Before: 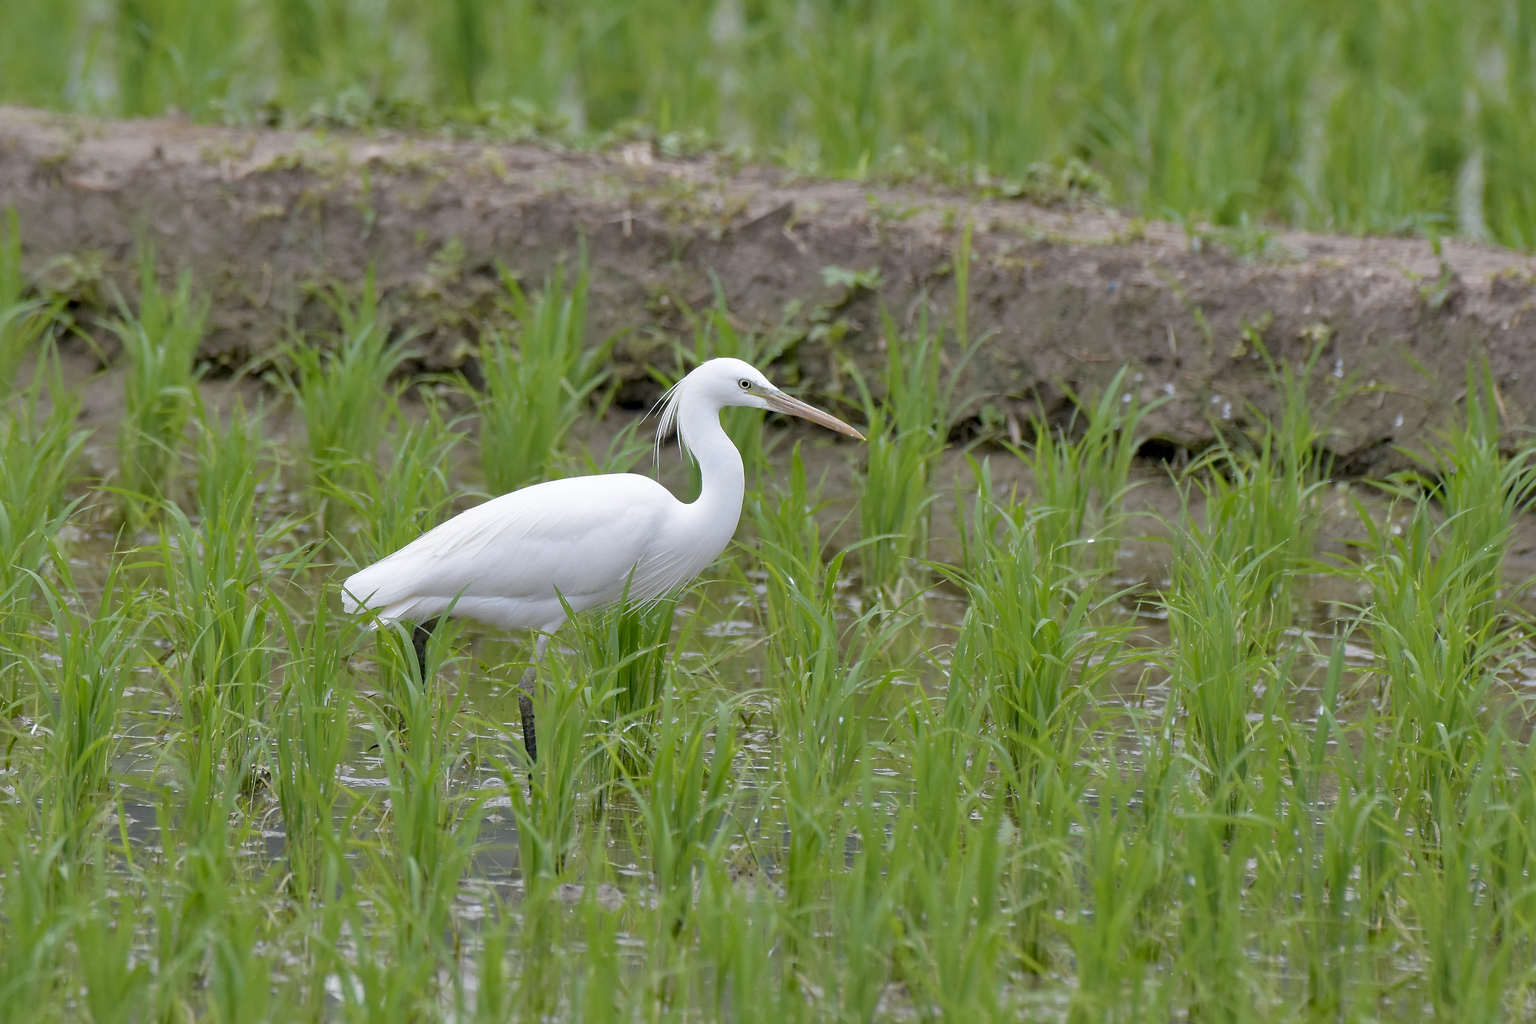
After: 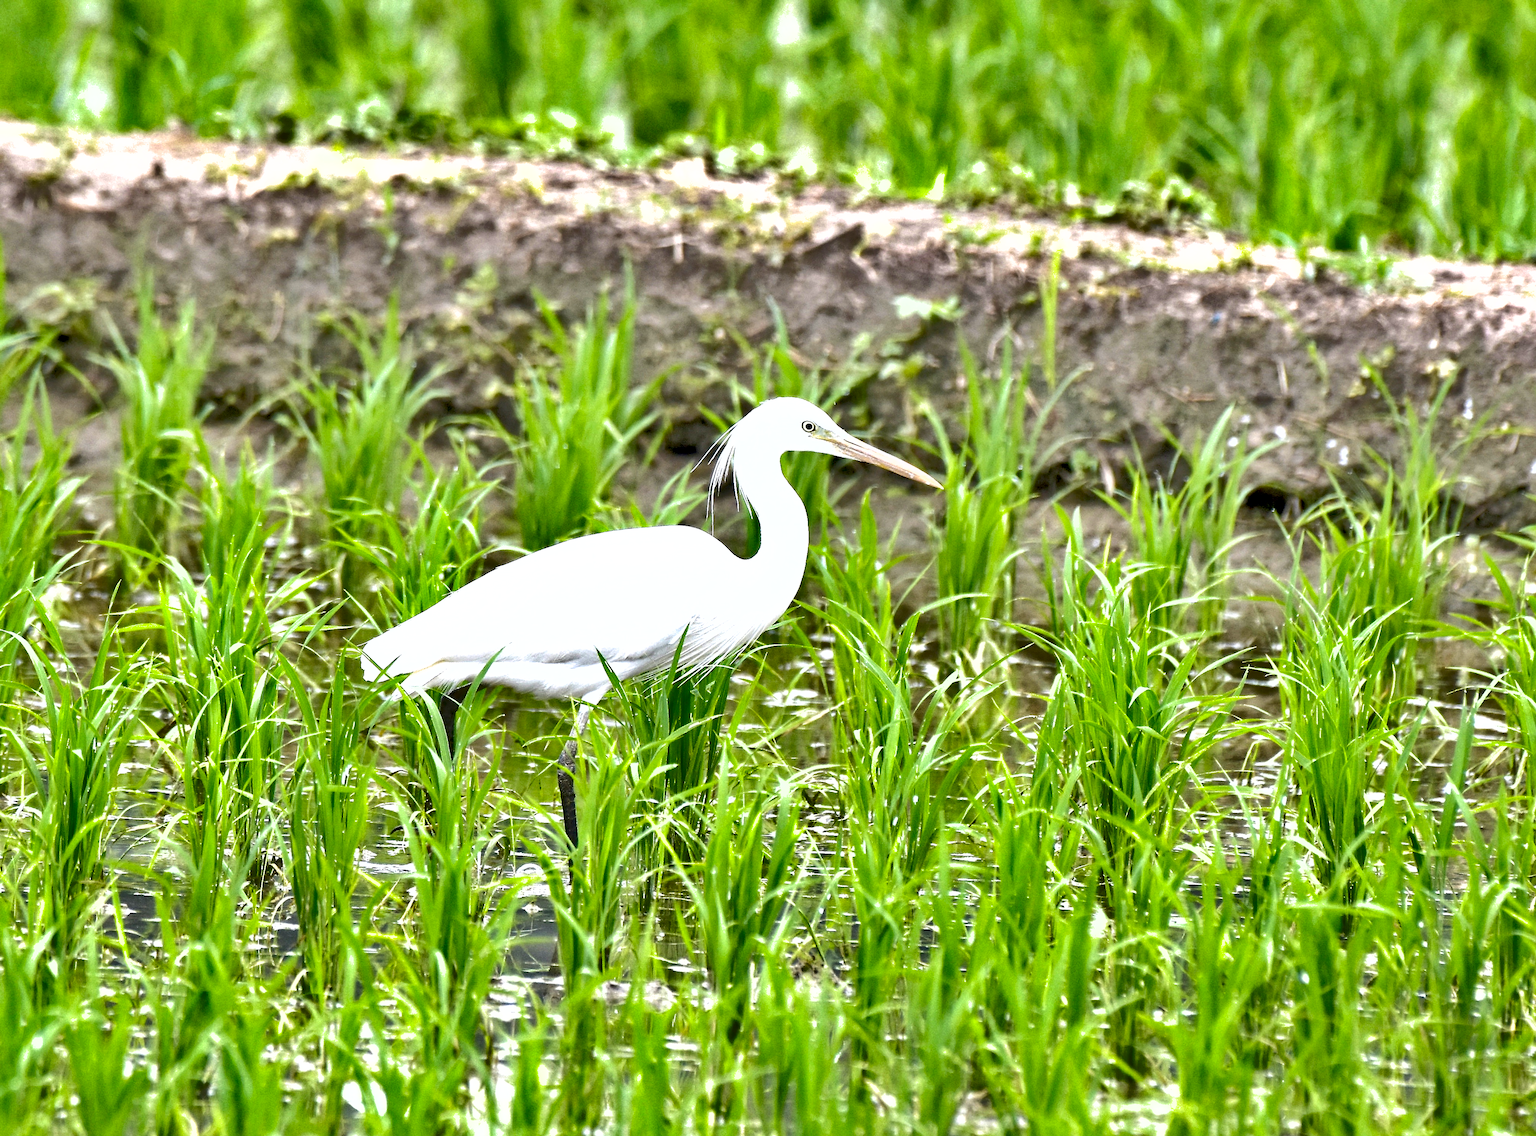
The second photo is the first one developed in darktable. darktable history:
crop and rotate: left 1.088%, right 8.807%
exposure: black level correction 0.001, exposure 1.719 EV, compensate exposure bias true, compensate highlight preservation false
shadows and highlights: radius 108.52, shadows 40.68, highlights -72.88, low approximation 0.01, soften with gaussian
